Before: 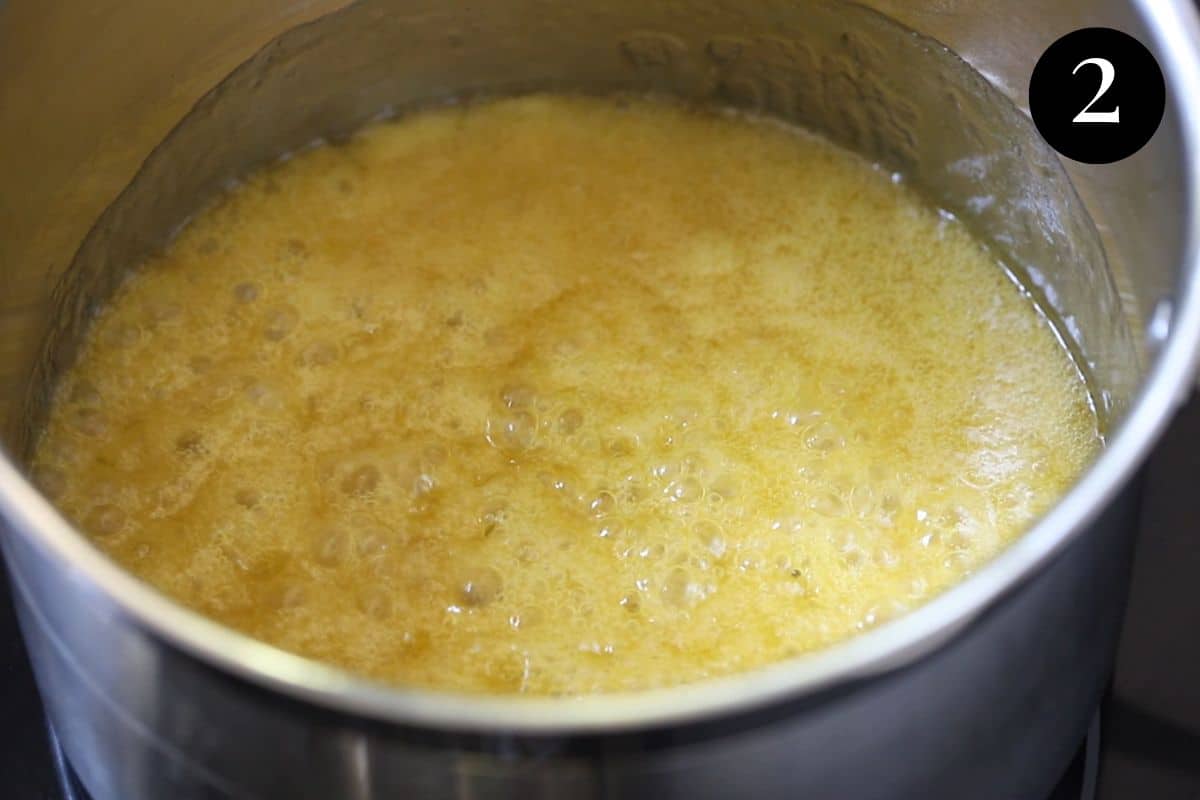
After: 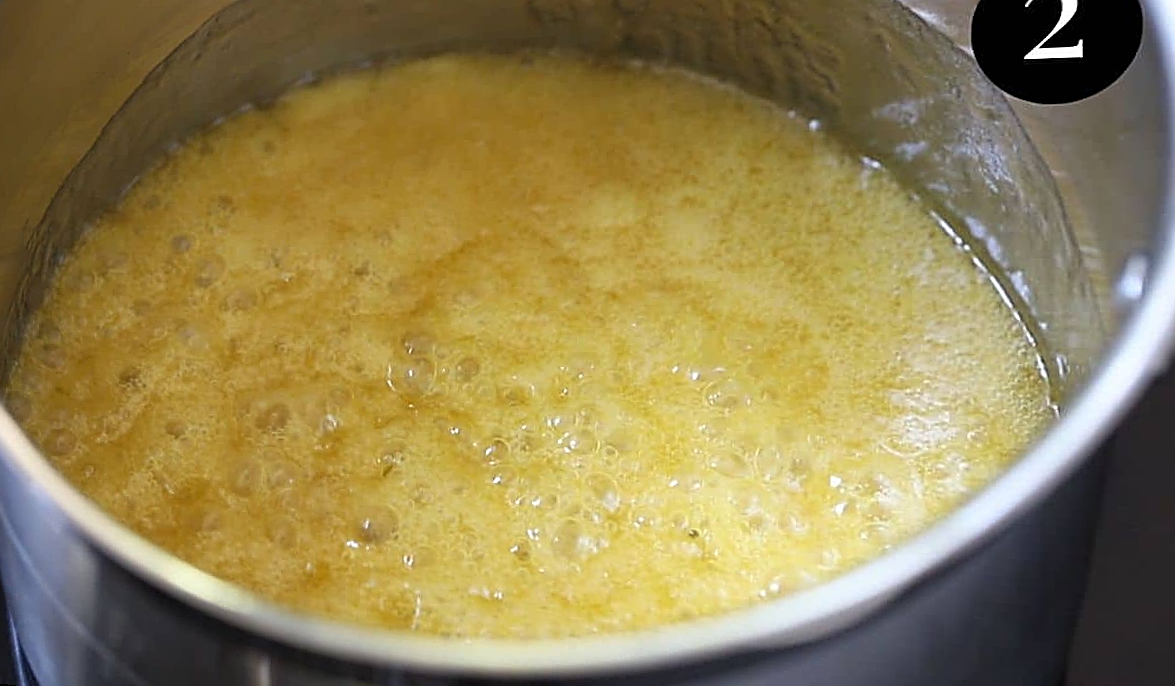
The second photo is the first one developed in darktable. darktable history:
rotate and perspective: rotation 1.69°, lens shift (vertical) -0.023, lens shift (horizontal) -0.291, crop left 0.025, crop right 0.988, crop top 0.092, crop bottom 0.842
sharpen: amount 0.901
